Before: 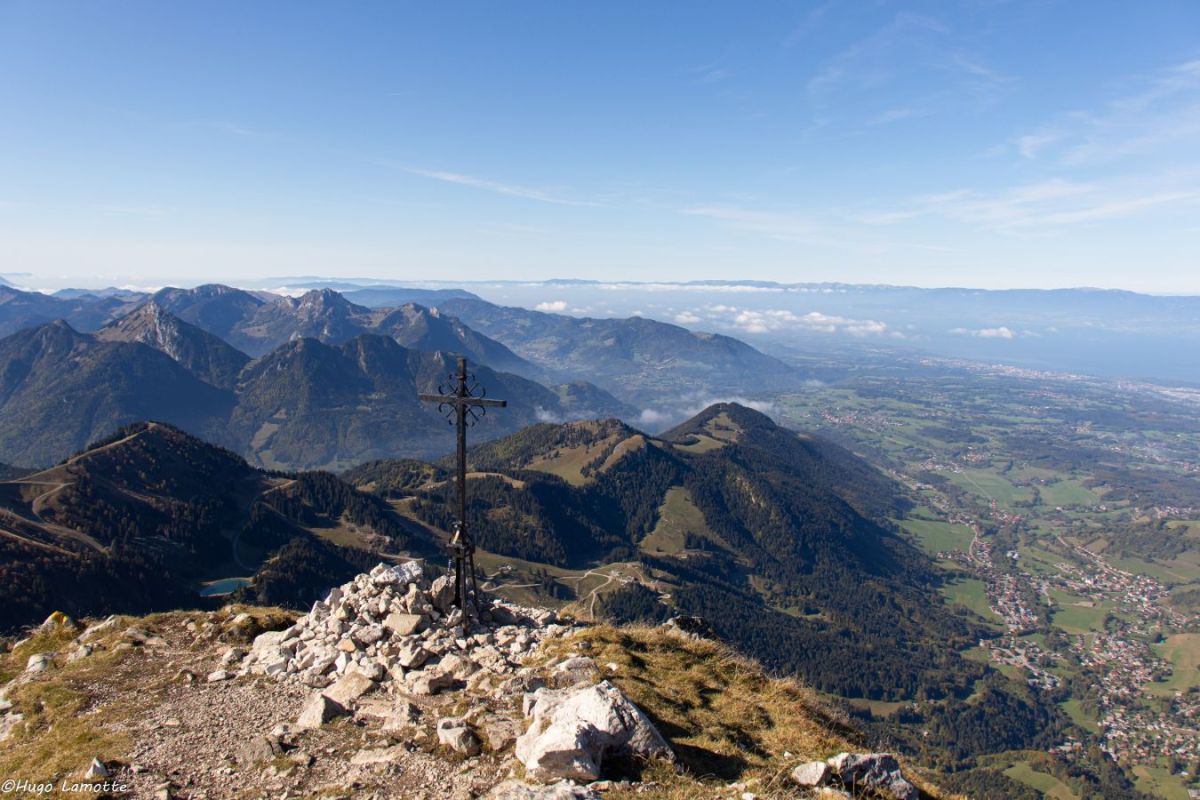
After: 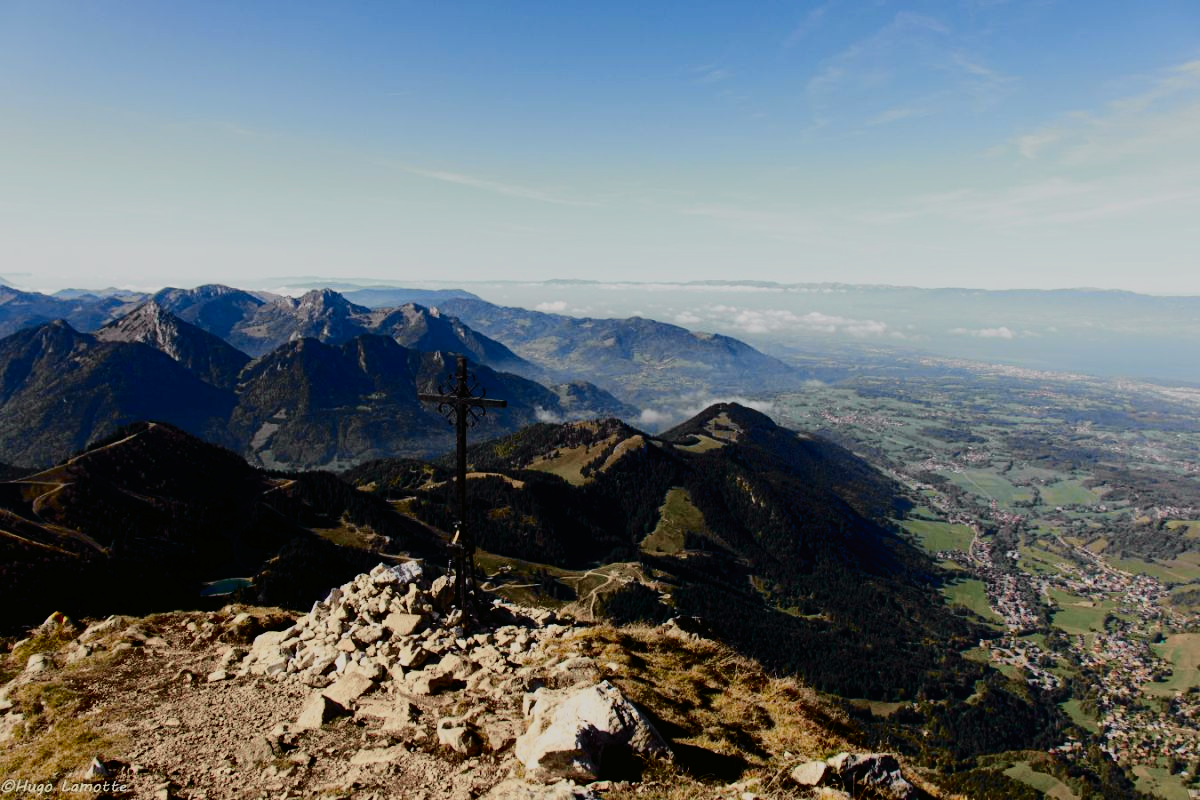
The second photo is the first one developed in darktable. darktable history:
tone curve: curves: ch0 [(0, 0.006) (0.184, 0.117) (0.405, 0.46) (0.456, 0.528) (0.634, 0.728) (0.877, 0.89) (0.984, 0.935)]; ch1 [(0, 0) (0.443, 0.43) (0.492, 0.489) (0.566, 0.579) (0.595, 0.625) (0.608, 0.667) (0.65, 0.729) (1, 1)]; ch2 [(0, 0) (0.33, 0.301) (0.421, 0.443) (0.447, 0.489) (0.492, 0.498) (0.537, 0.583) (0.586, 0.591) (0.663, 0.686) (1, 1)], color space Lab, independent channels, preserve colors none
filmic rgb: middle gray luminance 29%, black relative exposure -10.3 EV, white relative exposure 5.5 EV, threshold 6 EV, target black luminance 0%, hardness 3.95, latitude 2.04%, contrast 1.132, highlights saturation mix 5%, shadows ↔ highlights balance 15.11%, add noise in highlights 0, preserve chrominance no, color science v3 (2019), use custom middle-gray values true, iterations of high-quality reconstruction 0, contrast in highlights soft, enable highlight reconstruction true
